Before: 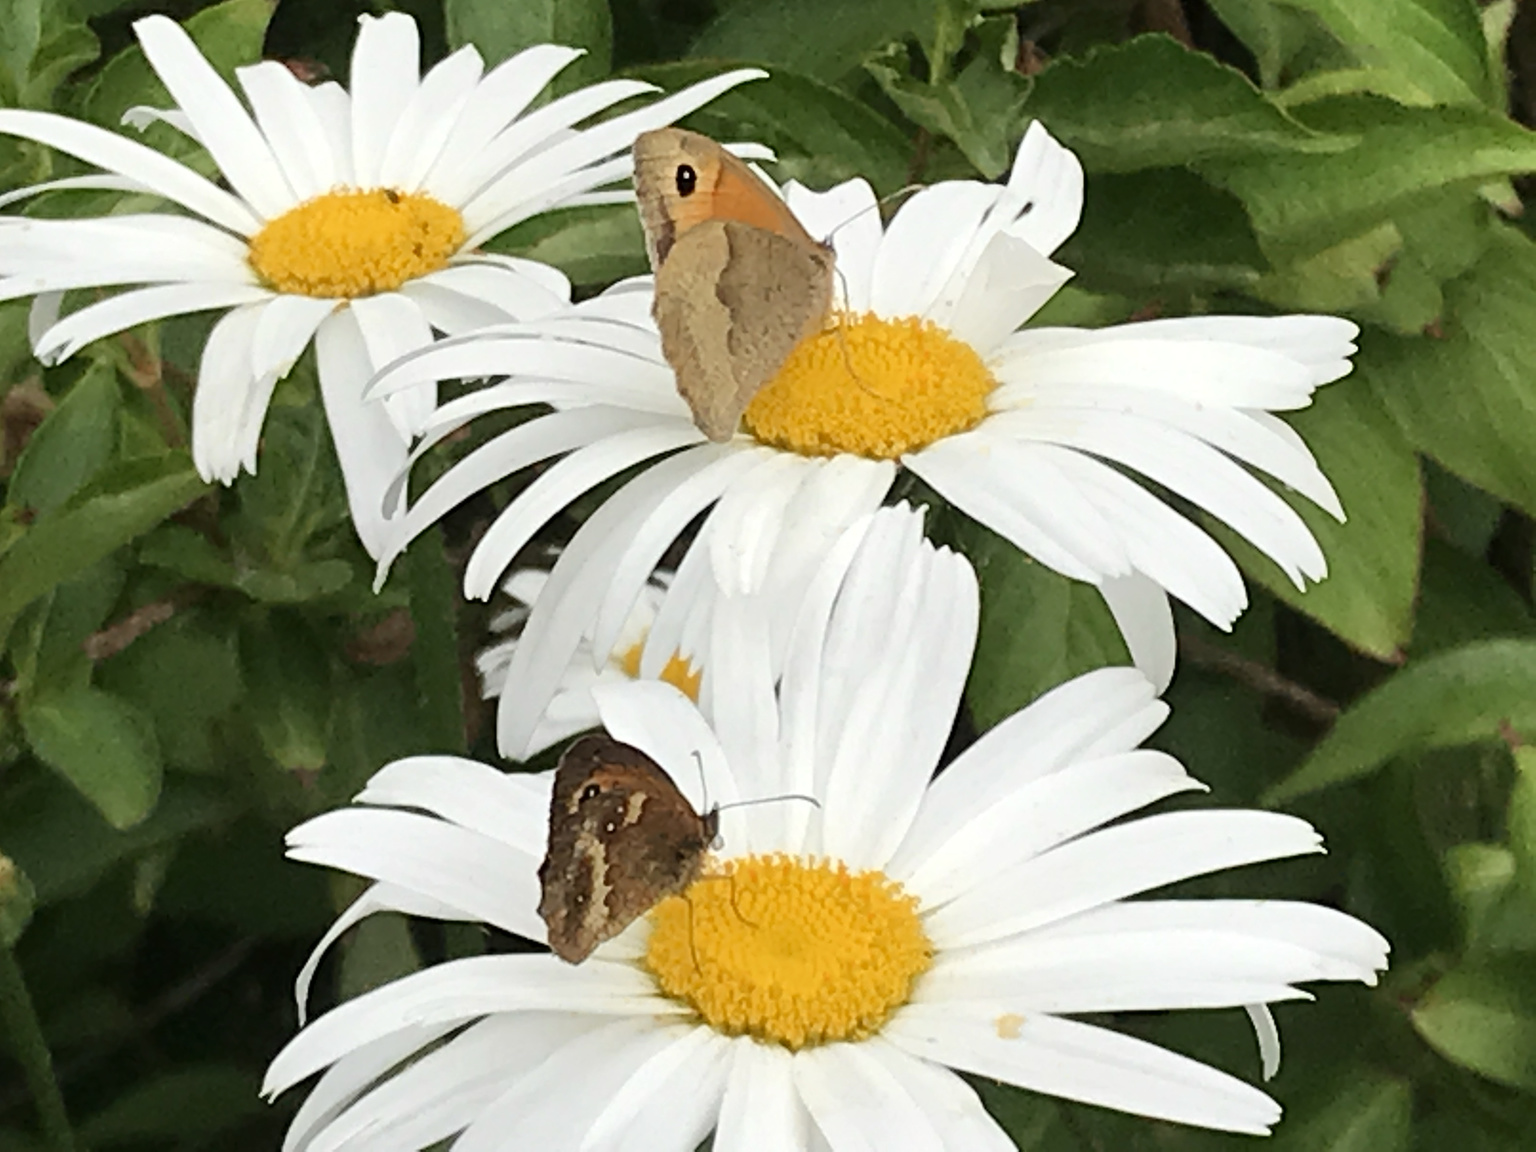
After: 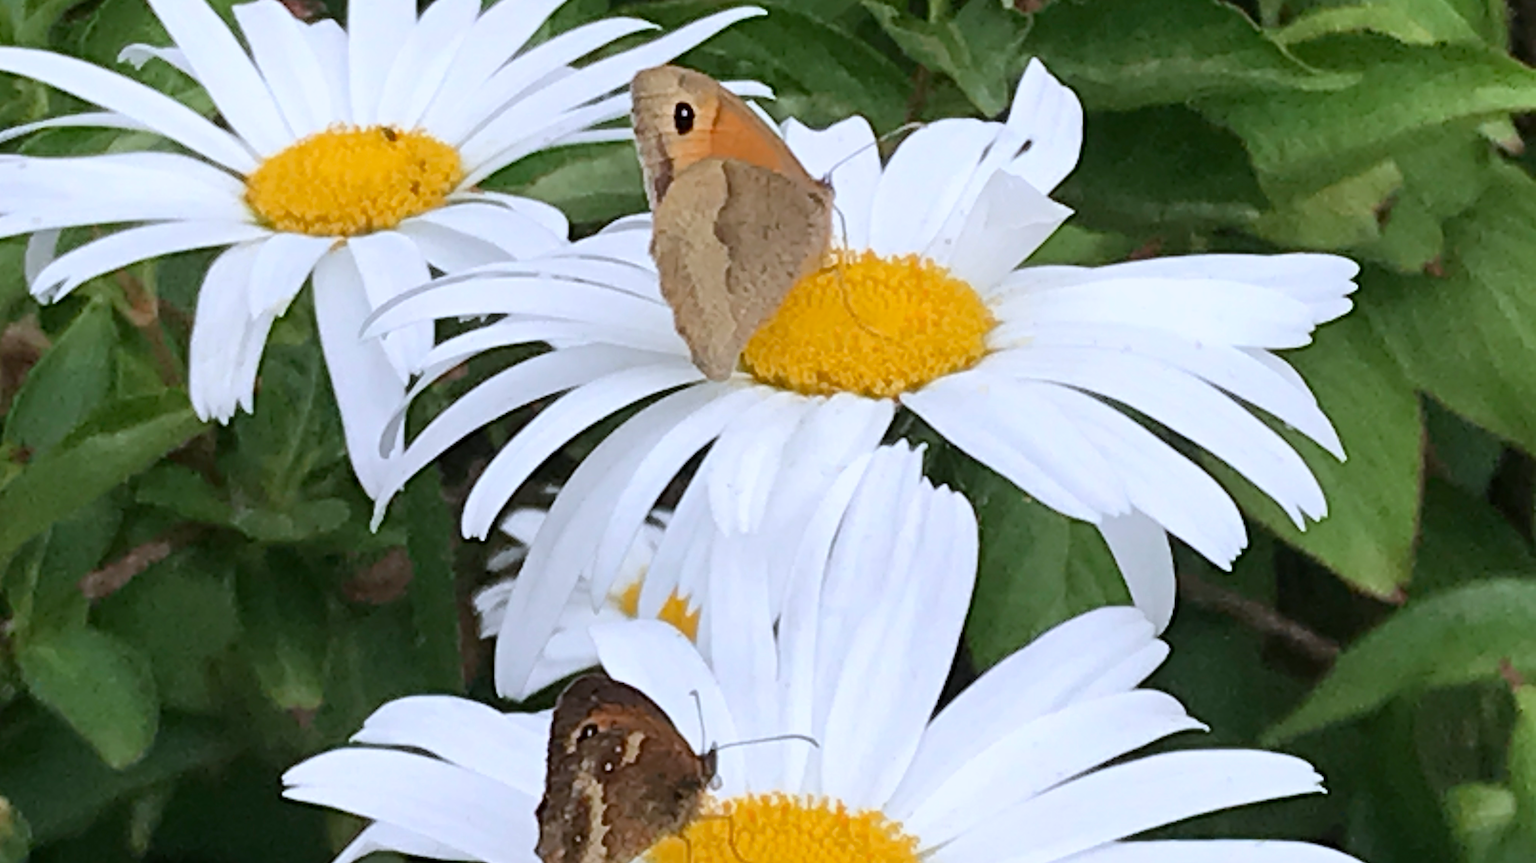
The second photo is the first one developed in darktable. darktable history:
color calibration: illuminant custom, x 0.373, y 0.388, temperature 4249.01 K
crop: left 0.278%, top 5.477%, bottom 19.733%
exposure: black level correction 0.001, exposure -0.123 EV, compensate exposure bias true, compensate highlight preservation false
